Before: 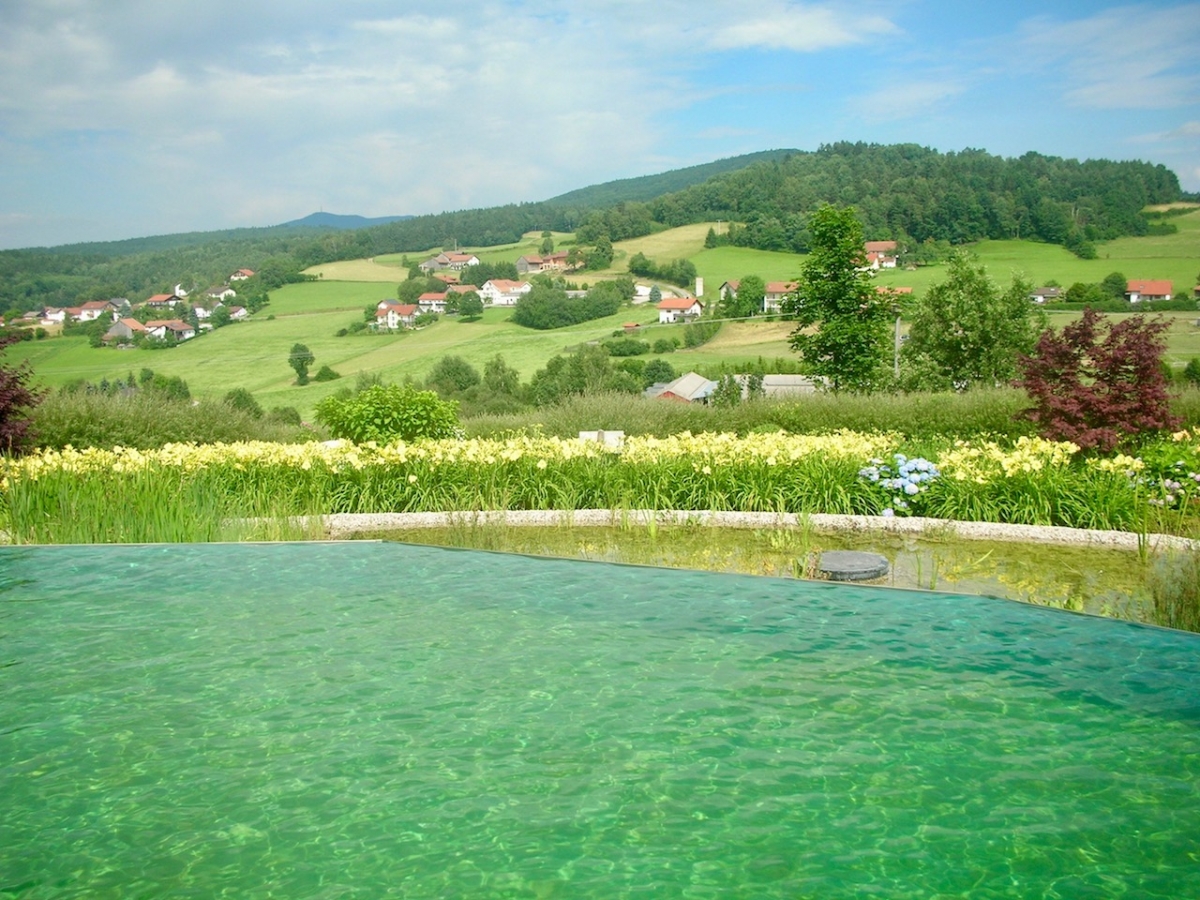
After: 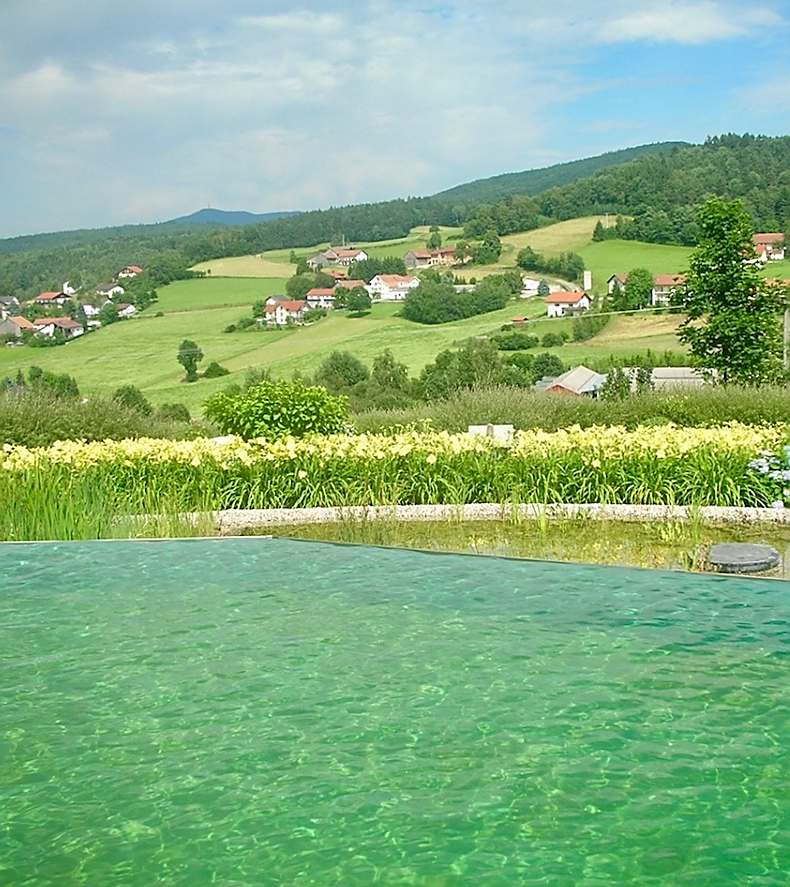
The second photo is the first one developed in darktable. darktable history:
sharpen: radius 1.4, amount 1.25, threshold 0.7
shadows and highlights: shadows 37.27, highlights -28.18, soften with gaussian
crop and rotate: left 8.786%, right 24.548%
rotate and perspective: rotation -0.45°, automatic cropping original format, crop left 0.008, crop right 0.992, crop top 0.012, crop bottom 0.988
